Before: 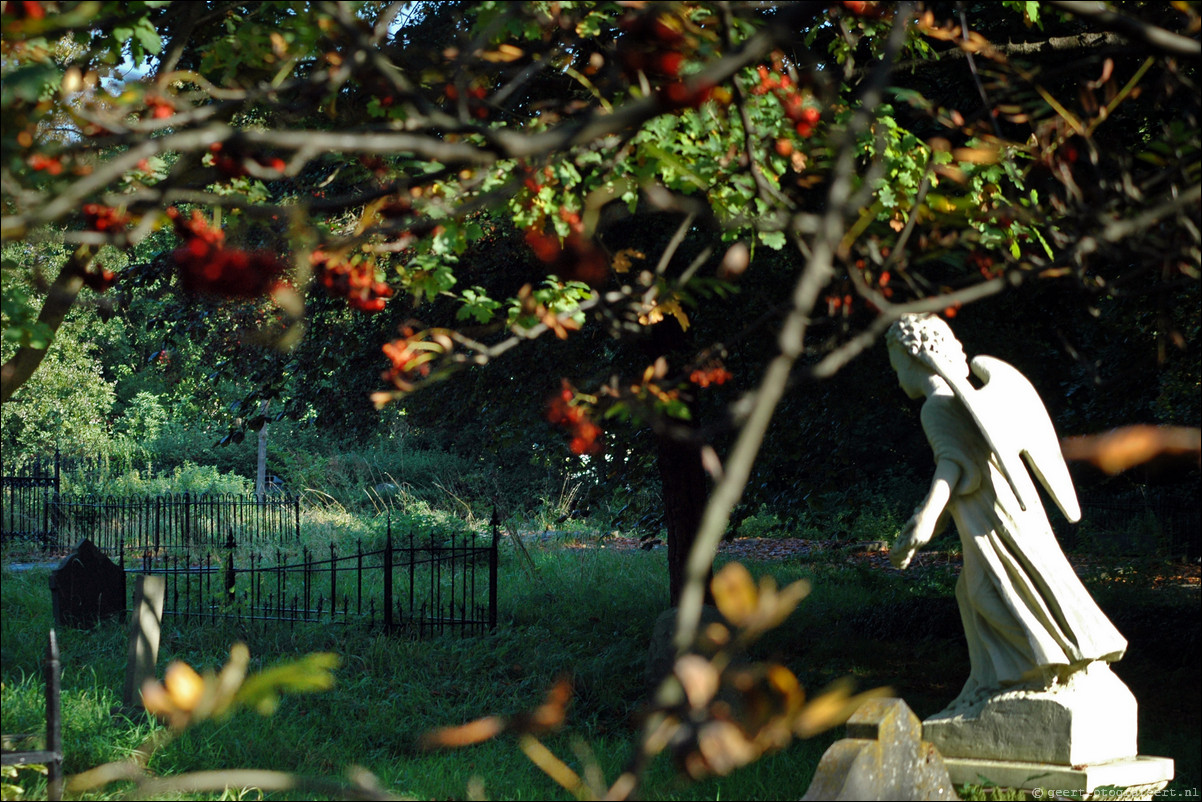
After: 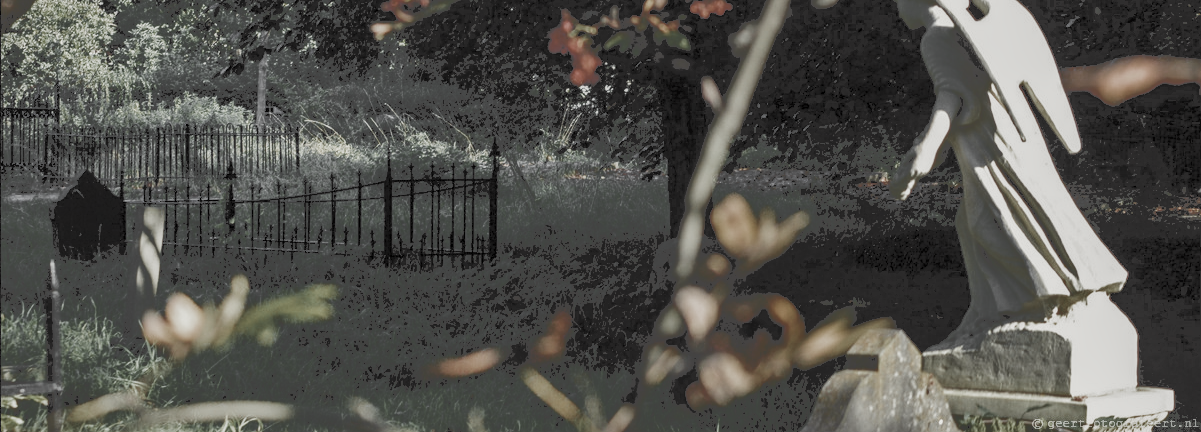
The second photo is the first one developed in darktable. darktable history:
local contrast: on, module defaults
contrast equalizer: y [[0.439, 0.44, 0.442, 0.457, 0.493, 0.498], [0.5 ×6], [0.5 ×6], [0 ×6], [0 ×6]], mix 0.15
exposure: exposure 0.212 EV, compensate highlight preservation false
crop and rotate: top 46.096%, right 0.031%
color correction: highlights a* -0.933, highlights b* 4.55, shadows a* 3.55
tone curve: curves: ch0 [(0, 0) (0.003, 0.284) (0.011, 0.284) (0.025, 0.288) (0.044, 0.29) (0.069, 0.292) (0.1, 0.296) (0.136, 0.298) (0.177, 0.305) (0.224, 0.312) (0.277, 0.327) (0.335, 0.362) (0.399, 0.407) (0.468, 0.464) (0.543, 0.537) (0.623, 0.62) (0.709, 0.71) (0.801, 0.79) (0.898, 0.862) (1, 1)], color space Lab, linked channels, preserve colors none
filmic rgb: black relative exposure -3.92 EV, white relative exposure 3.17 EV, hardness 2.87, add noise in highlights 0.002, preserve chrominance max RGB, color science v3 (2019), use custom middle-gray values true, contrast in highlights soft
color zones: curves: ch0 [(0, 0.613) (0.01, 0.613) (0.245, 0.448) (0.498, 0.529) (0.642, 0.665) (0.879, 0.777) (0.99, 0.613)]; ch1 [(0, 0.035) (0.121, 0.189) (0.259, 0.197) (0.415, 0.061) (0.589, 0.022) (0.732, 0.022) (0.857, 0.026) (0.991, 0.053)]
